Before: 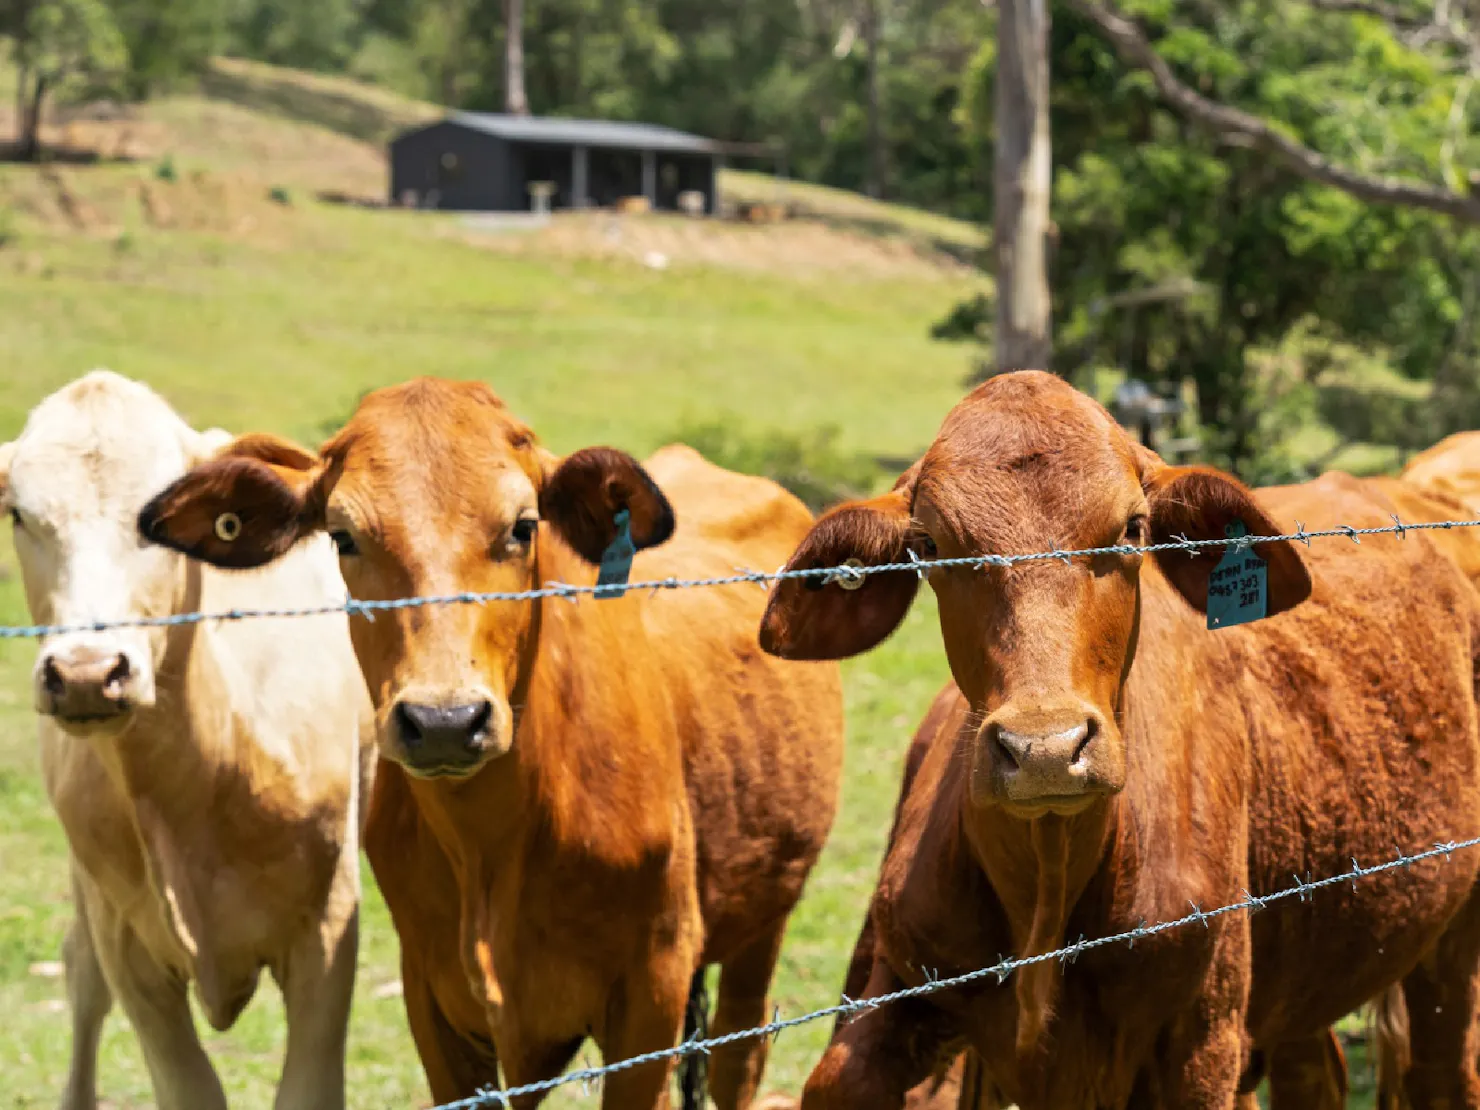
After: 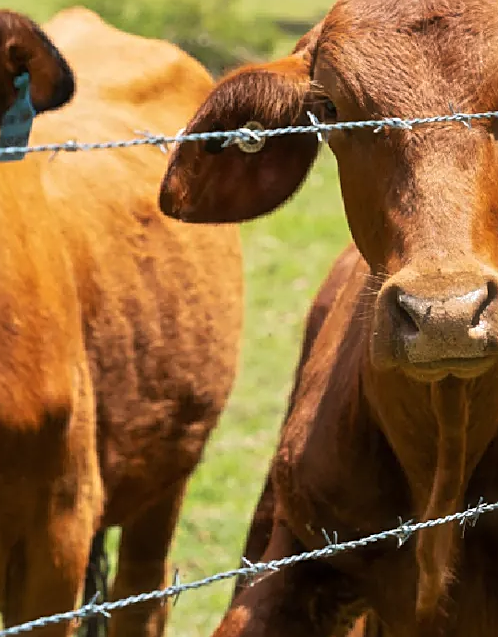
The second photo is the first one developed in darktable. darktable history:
crop: left 40.569%, top 39.399%, right 25.778%, bottom 3.143%
haze removal: strength -0.103, compatibility mode true, adaptive false
sharpen: on, module defaults
